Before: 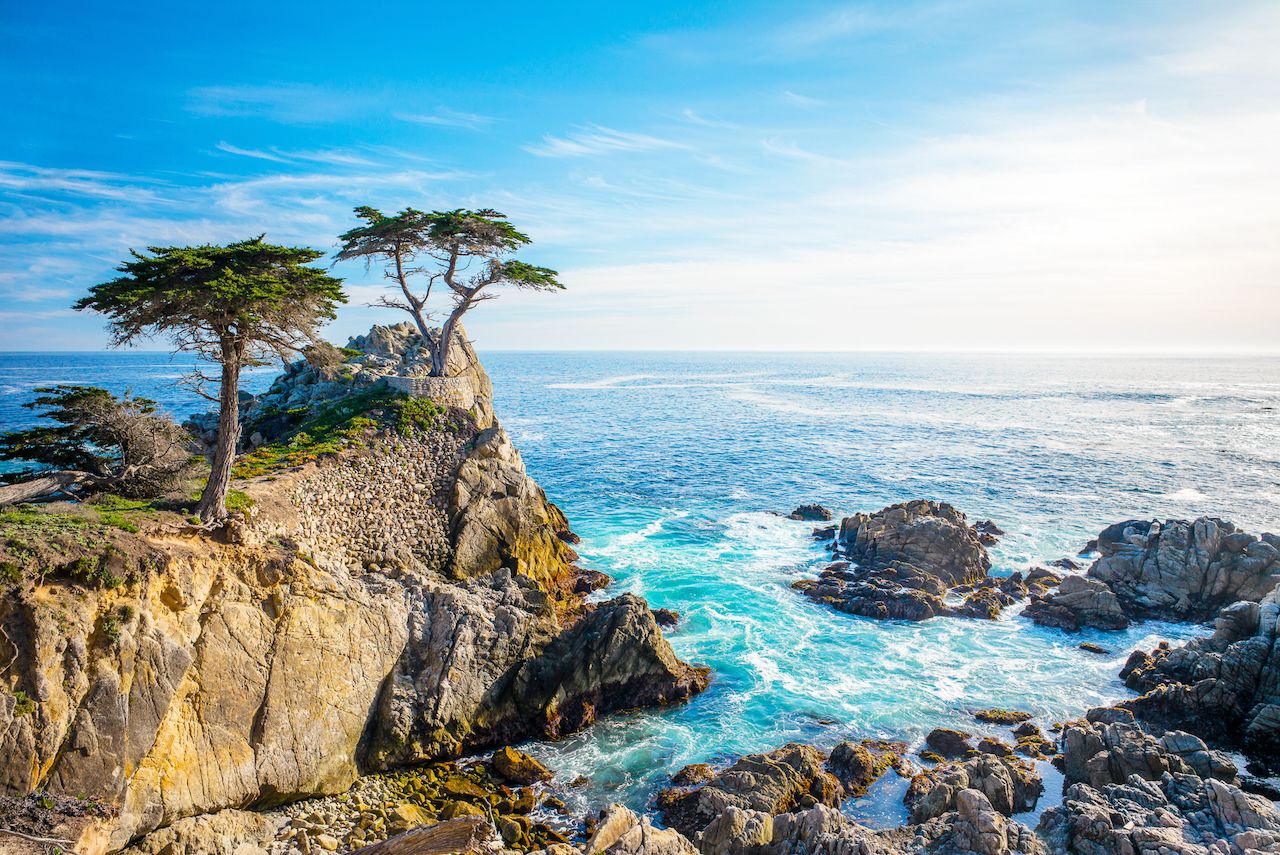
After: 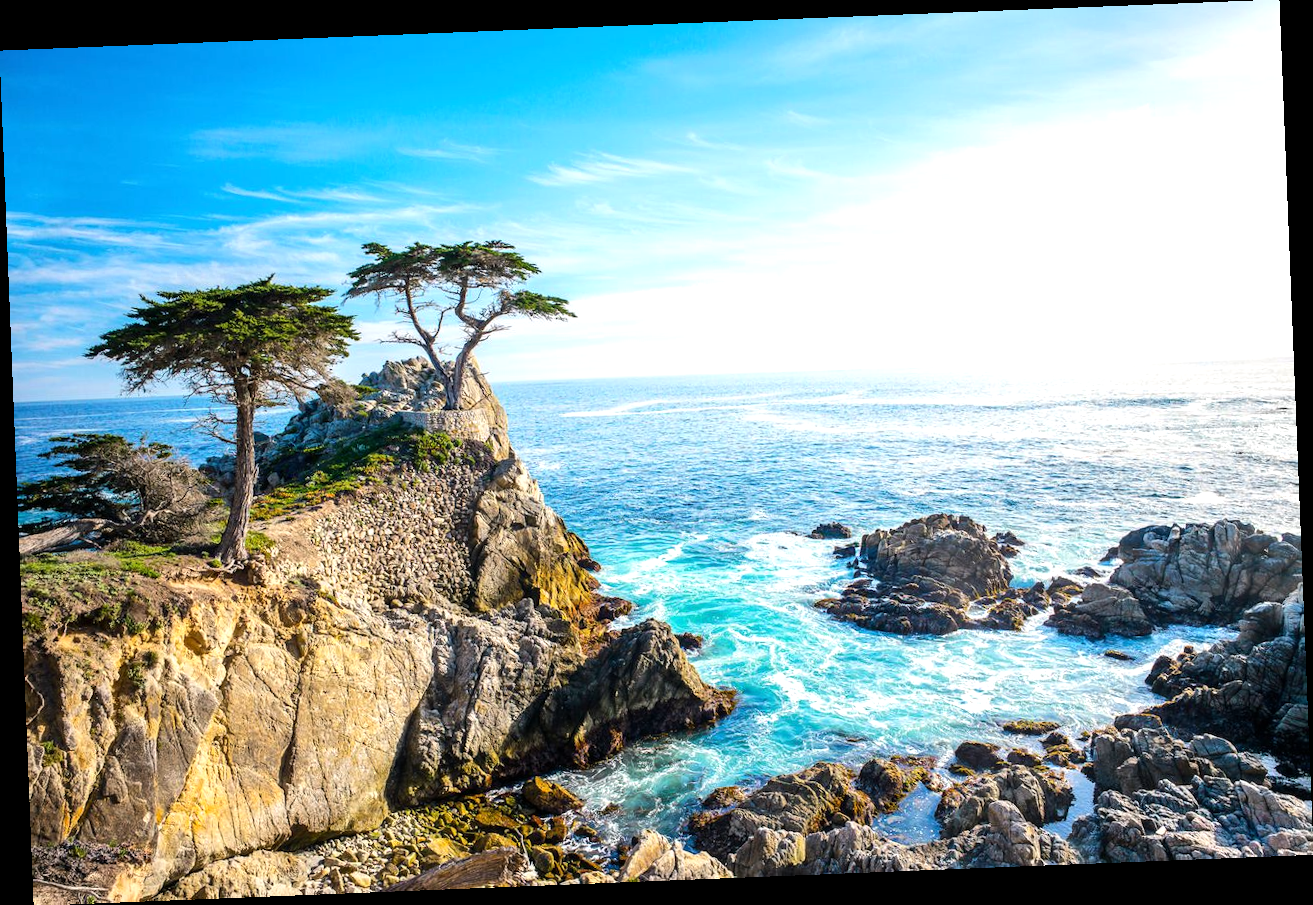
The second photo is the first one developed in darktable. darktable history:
rotate and perspective: rotation -2.29°, automatic cropping off
tone equalizer: -8 EV -0.417 EV, -7 EV -0.389 EV, -6 EV -0.333 EV, -5 EV -0.222 EV, -3 EV 0.222 EV, -2 EV 0.333 EV, -1 EV 0.389 EV, +0 EV 0.417 EV, edges refinement/feathering 500, mask exposure compensation -1.57 EV, preserve details no
